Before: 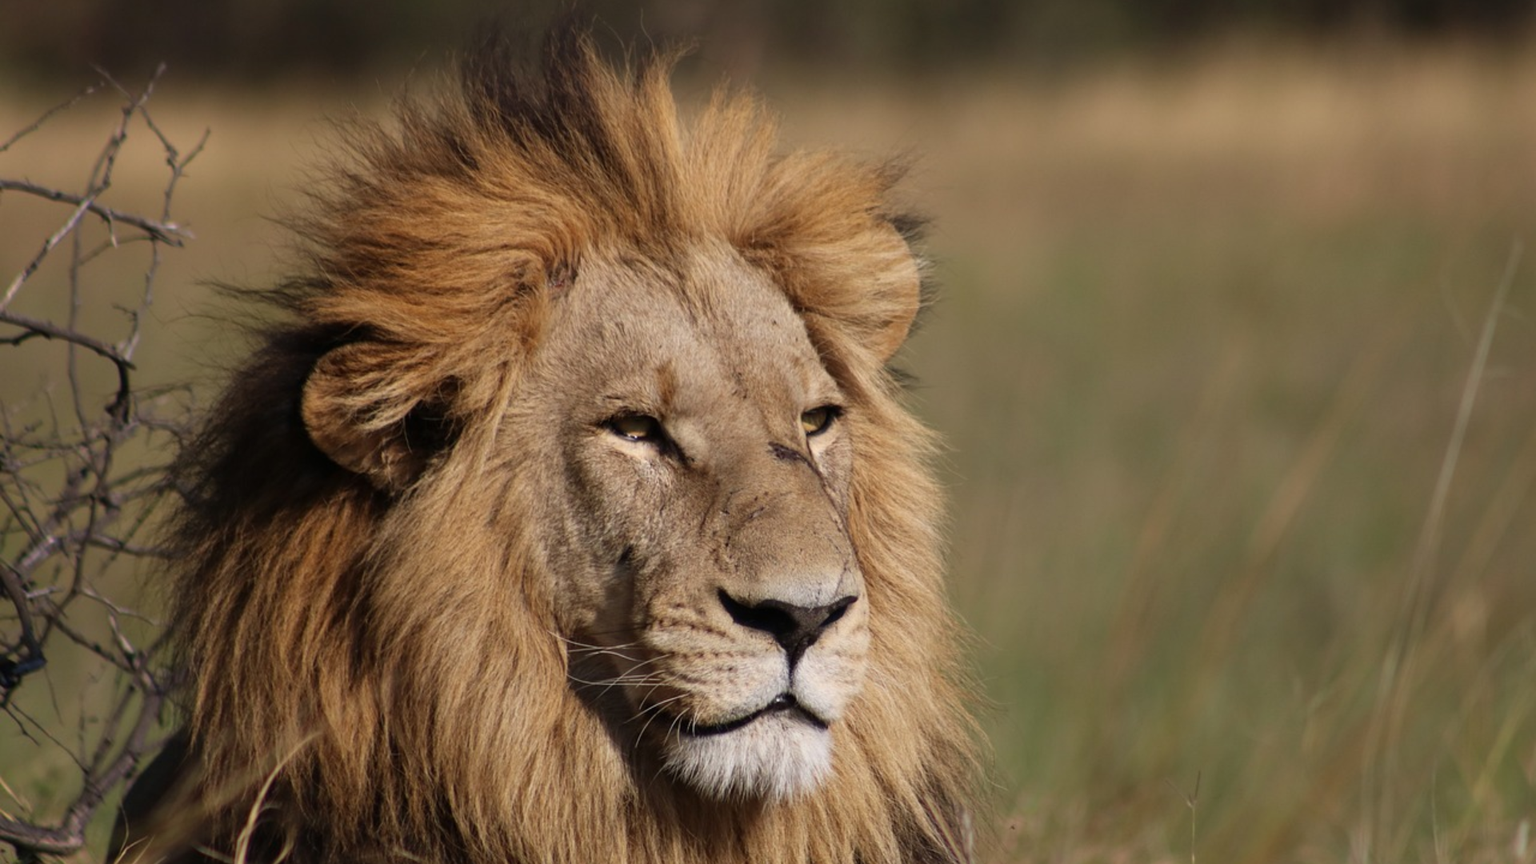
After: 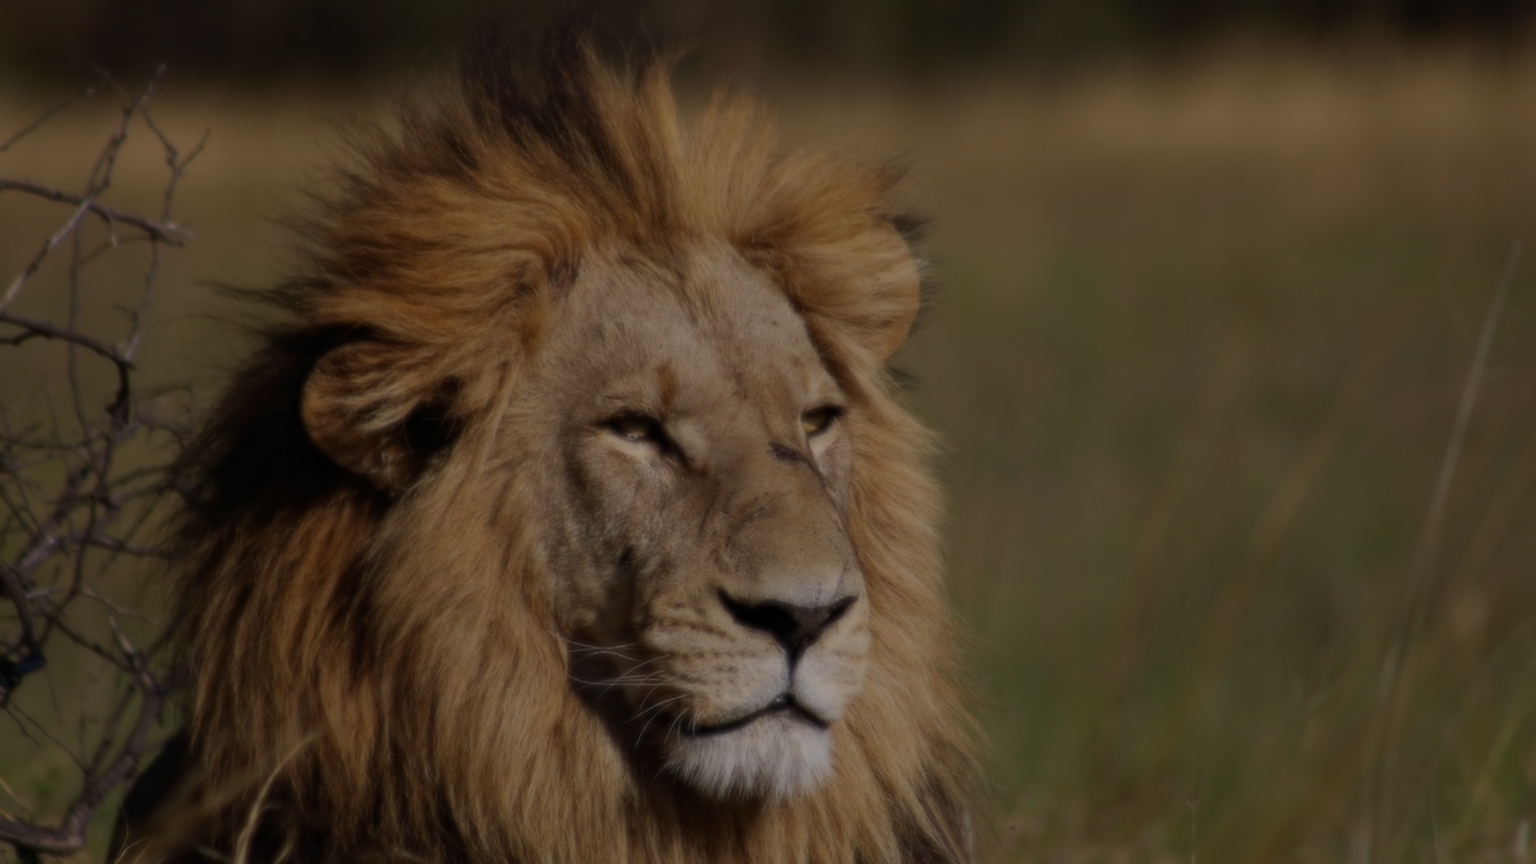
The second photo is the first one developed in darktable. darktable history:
exposure: exposure -1.468 EV, compensate highlight preservation false
haze removal: on, module defaults
soften: size 8.67%, mix 49%
